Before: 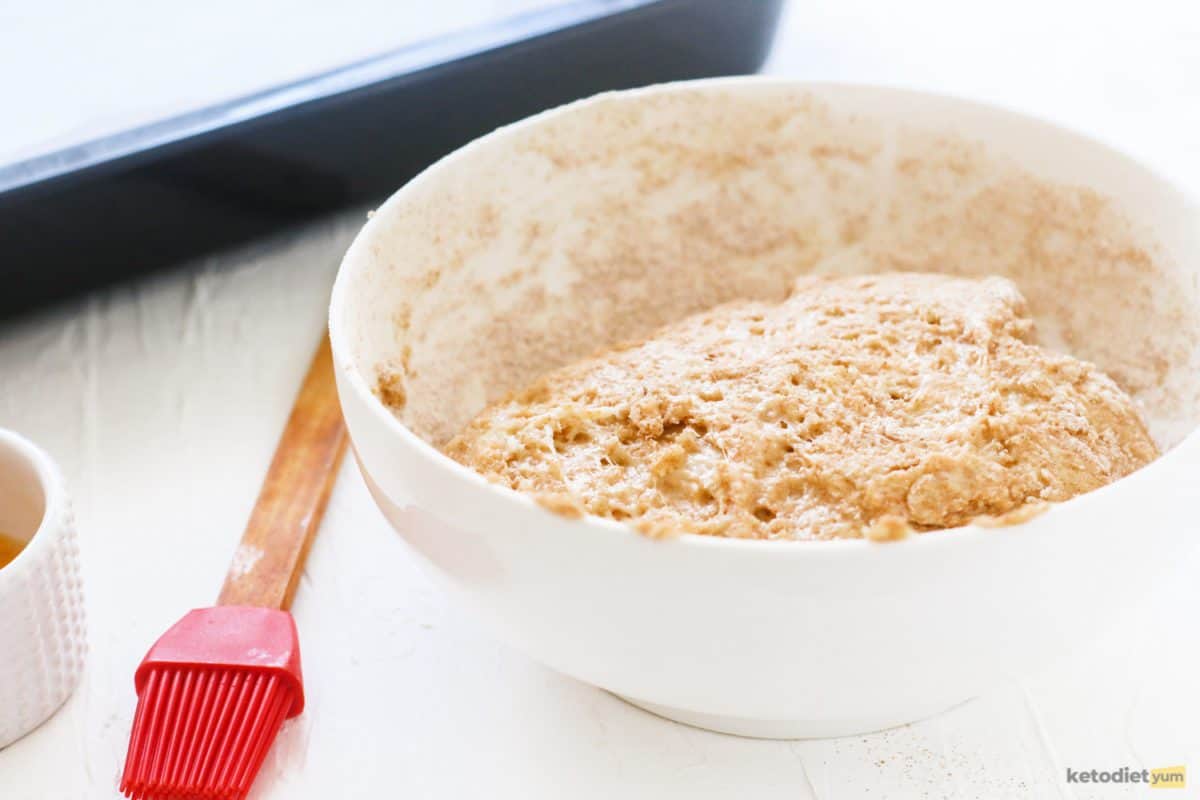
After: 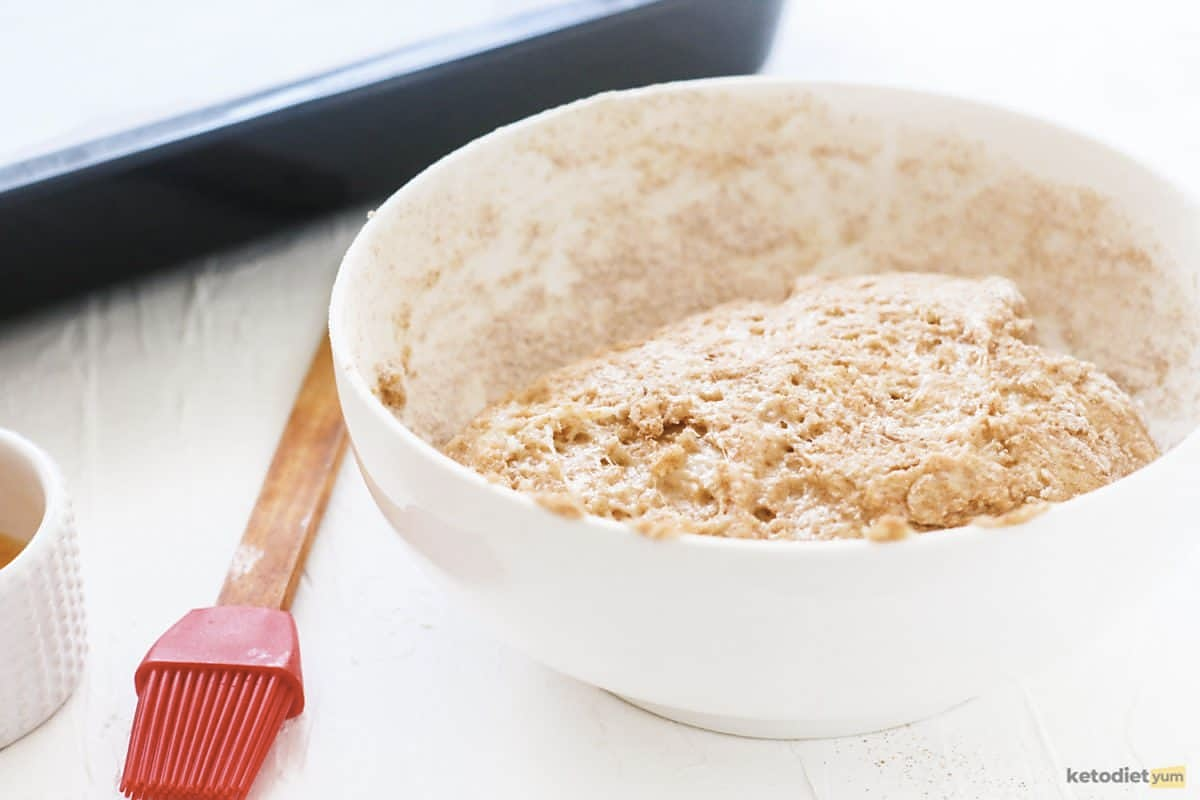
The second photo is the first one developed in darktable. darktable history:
color correction: highlights b* 0.007, saturation 0.837
color zones: curves: ch1 [(0.077, 0.436) (0.25, 0.5) (0.75, 0.5)]
sharpen: radius 1.462, amount 0.41, threshold 1.191
